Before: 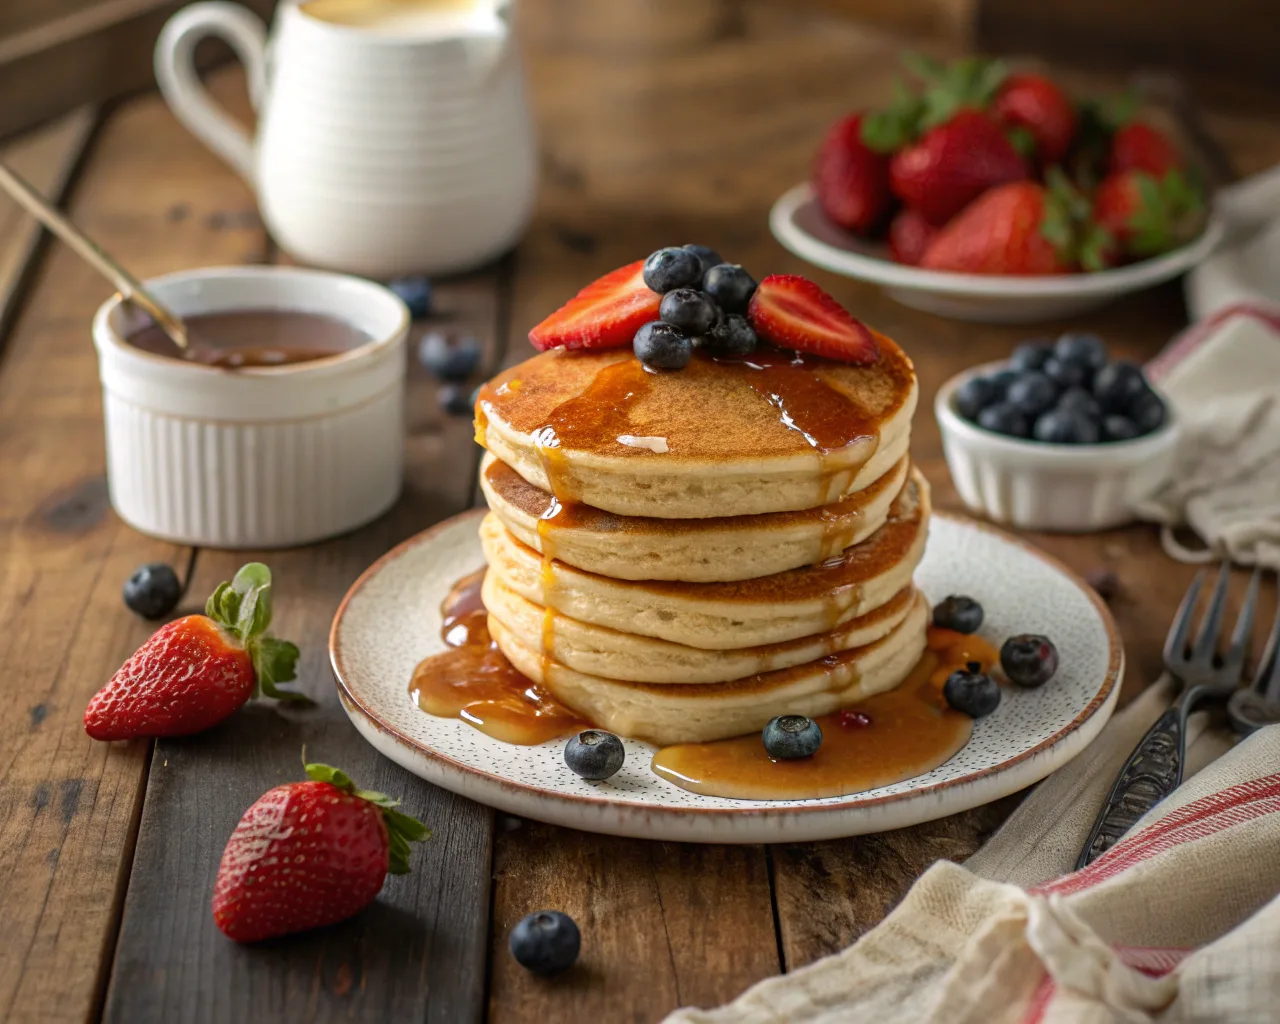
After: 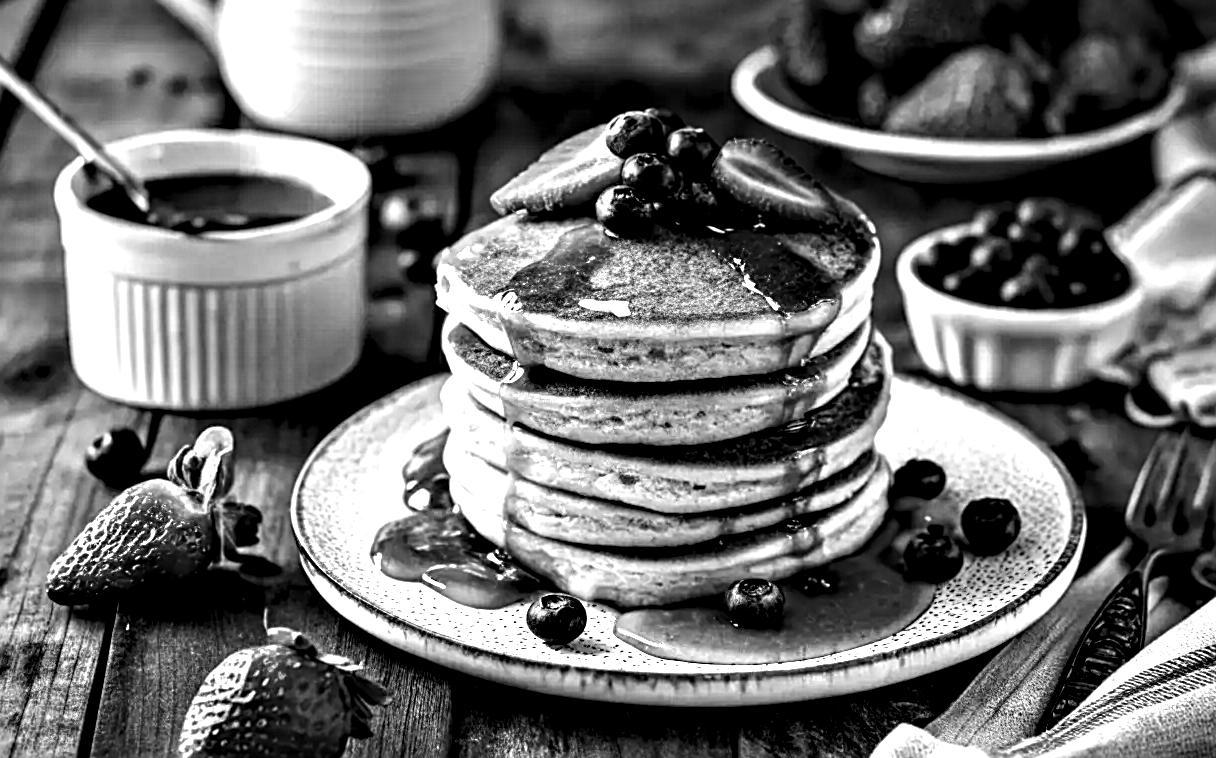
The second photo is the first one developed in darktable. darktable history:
local contrast: detail 115%
tone equalizer: -8 EV -1.08 EV, -7 EV -1.01 EV, -6 EV -0.867 EV, -5 EV -0.578 EV, -3 EV 0.578 EV, -2 EV 0.867 EV, -1 EV 1.01 EV, +0 EV 1.08 EV, edges refinement/feathering 500, mask exposure compensation -1.57 EV, preserve details no
monochrome: on, module defaults
graduated density: hue 238.83°, saturation 50%
crop and rotate: left 2.991%, top 13.302%, right 1.981%, bottom 12.636%
contrast equalizer: octaves 7, y [[0.48, 0.654, 0.731, 0.706, 0.772, 0.382], [0.55 ×6], [0 ×6], [0 ×6], [0 ×6]]
sharpen: on, module defaults
exposure: compensate highlight preservation false
